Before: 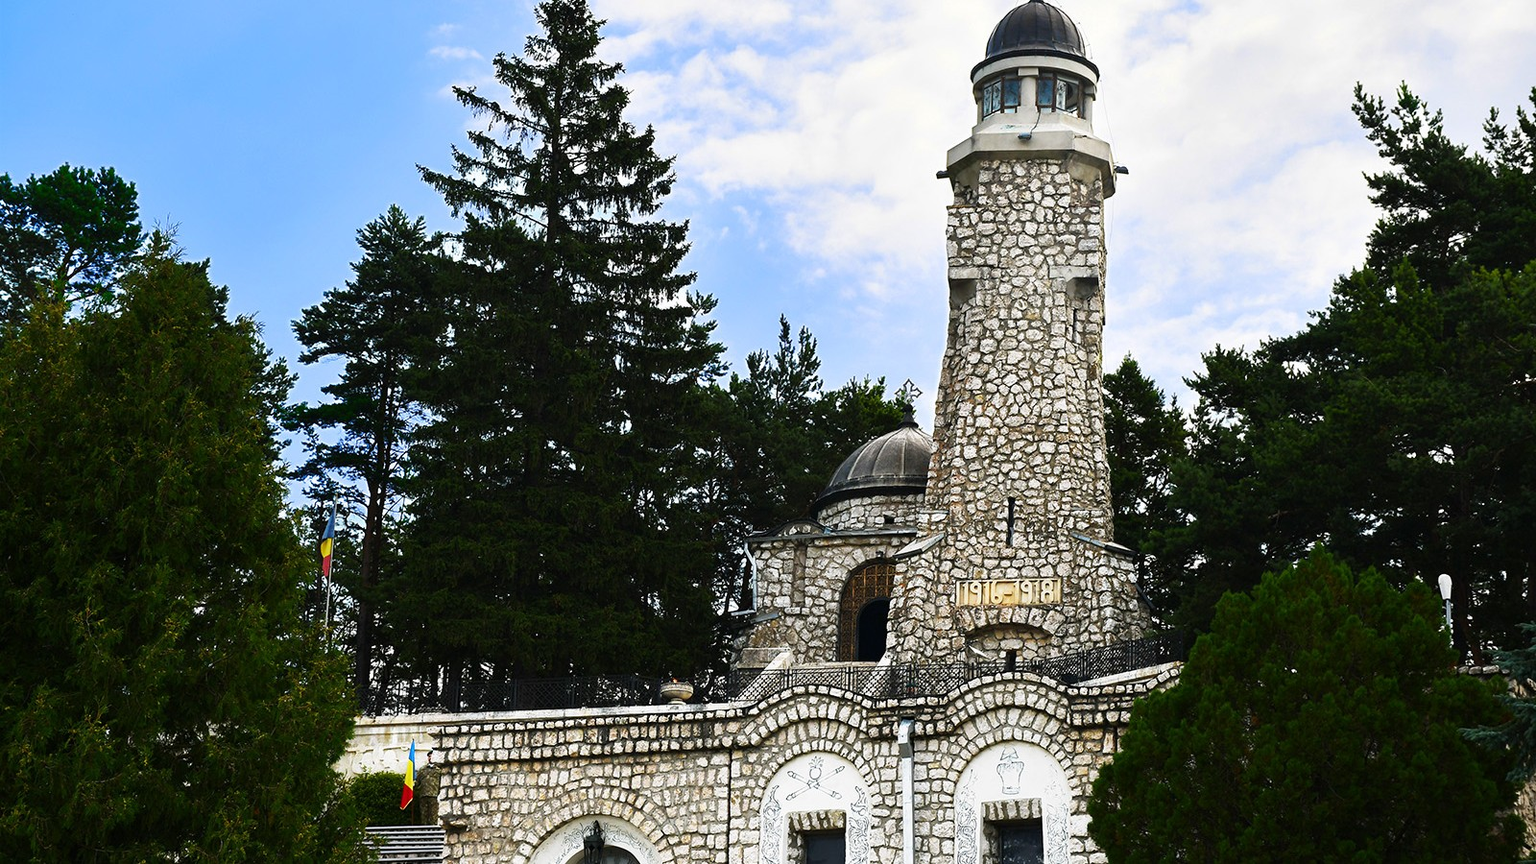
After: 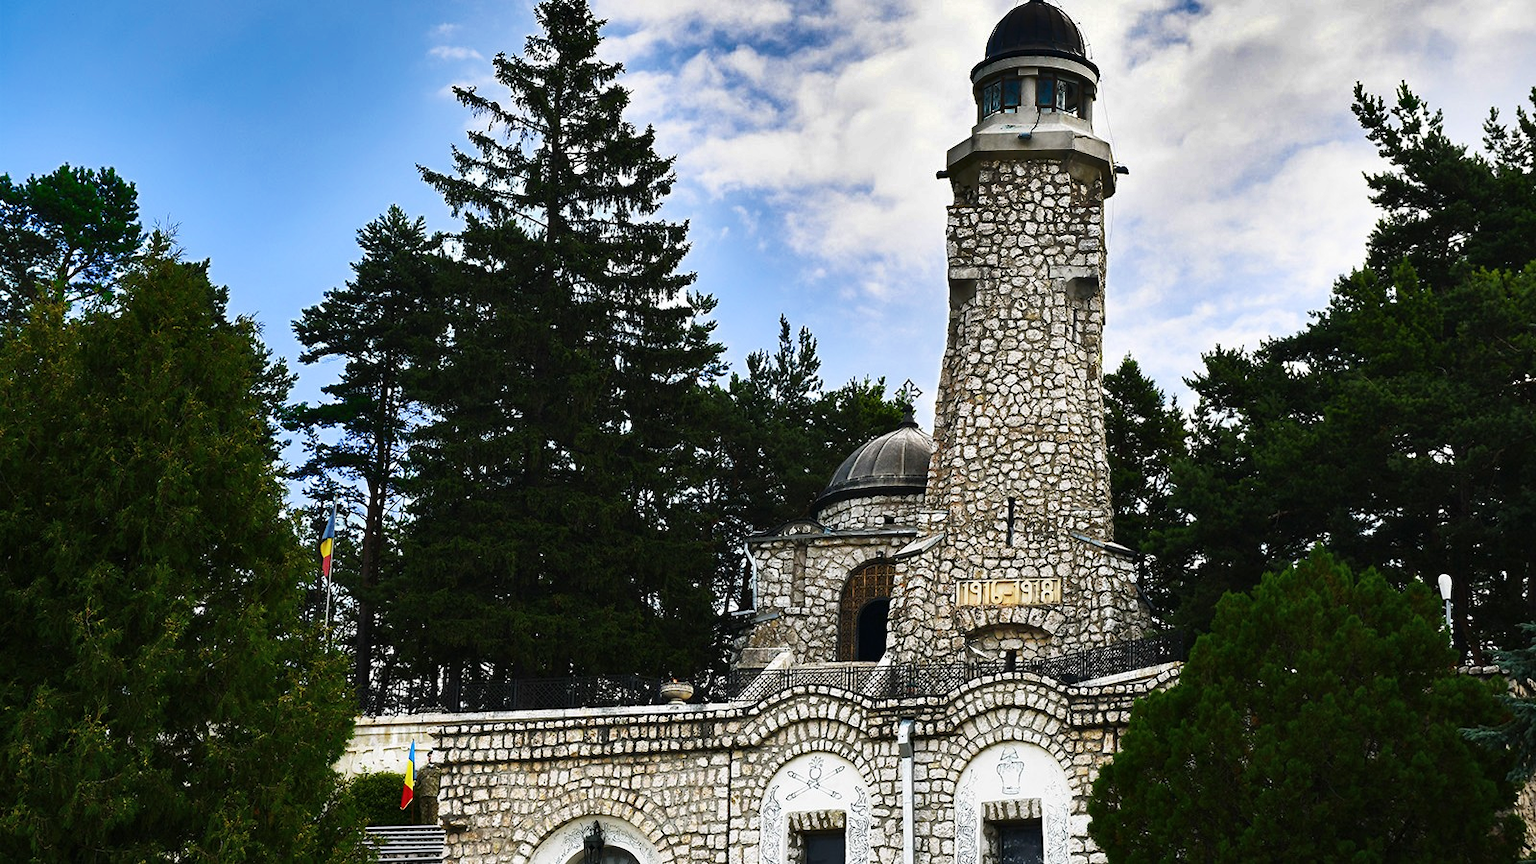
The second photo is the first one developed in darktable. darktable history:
shadows and highlights: shadows 24.28, highlights -79.51, soften with gaussian
